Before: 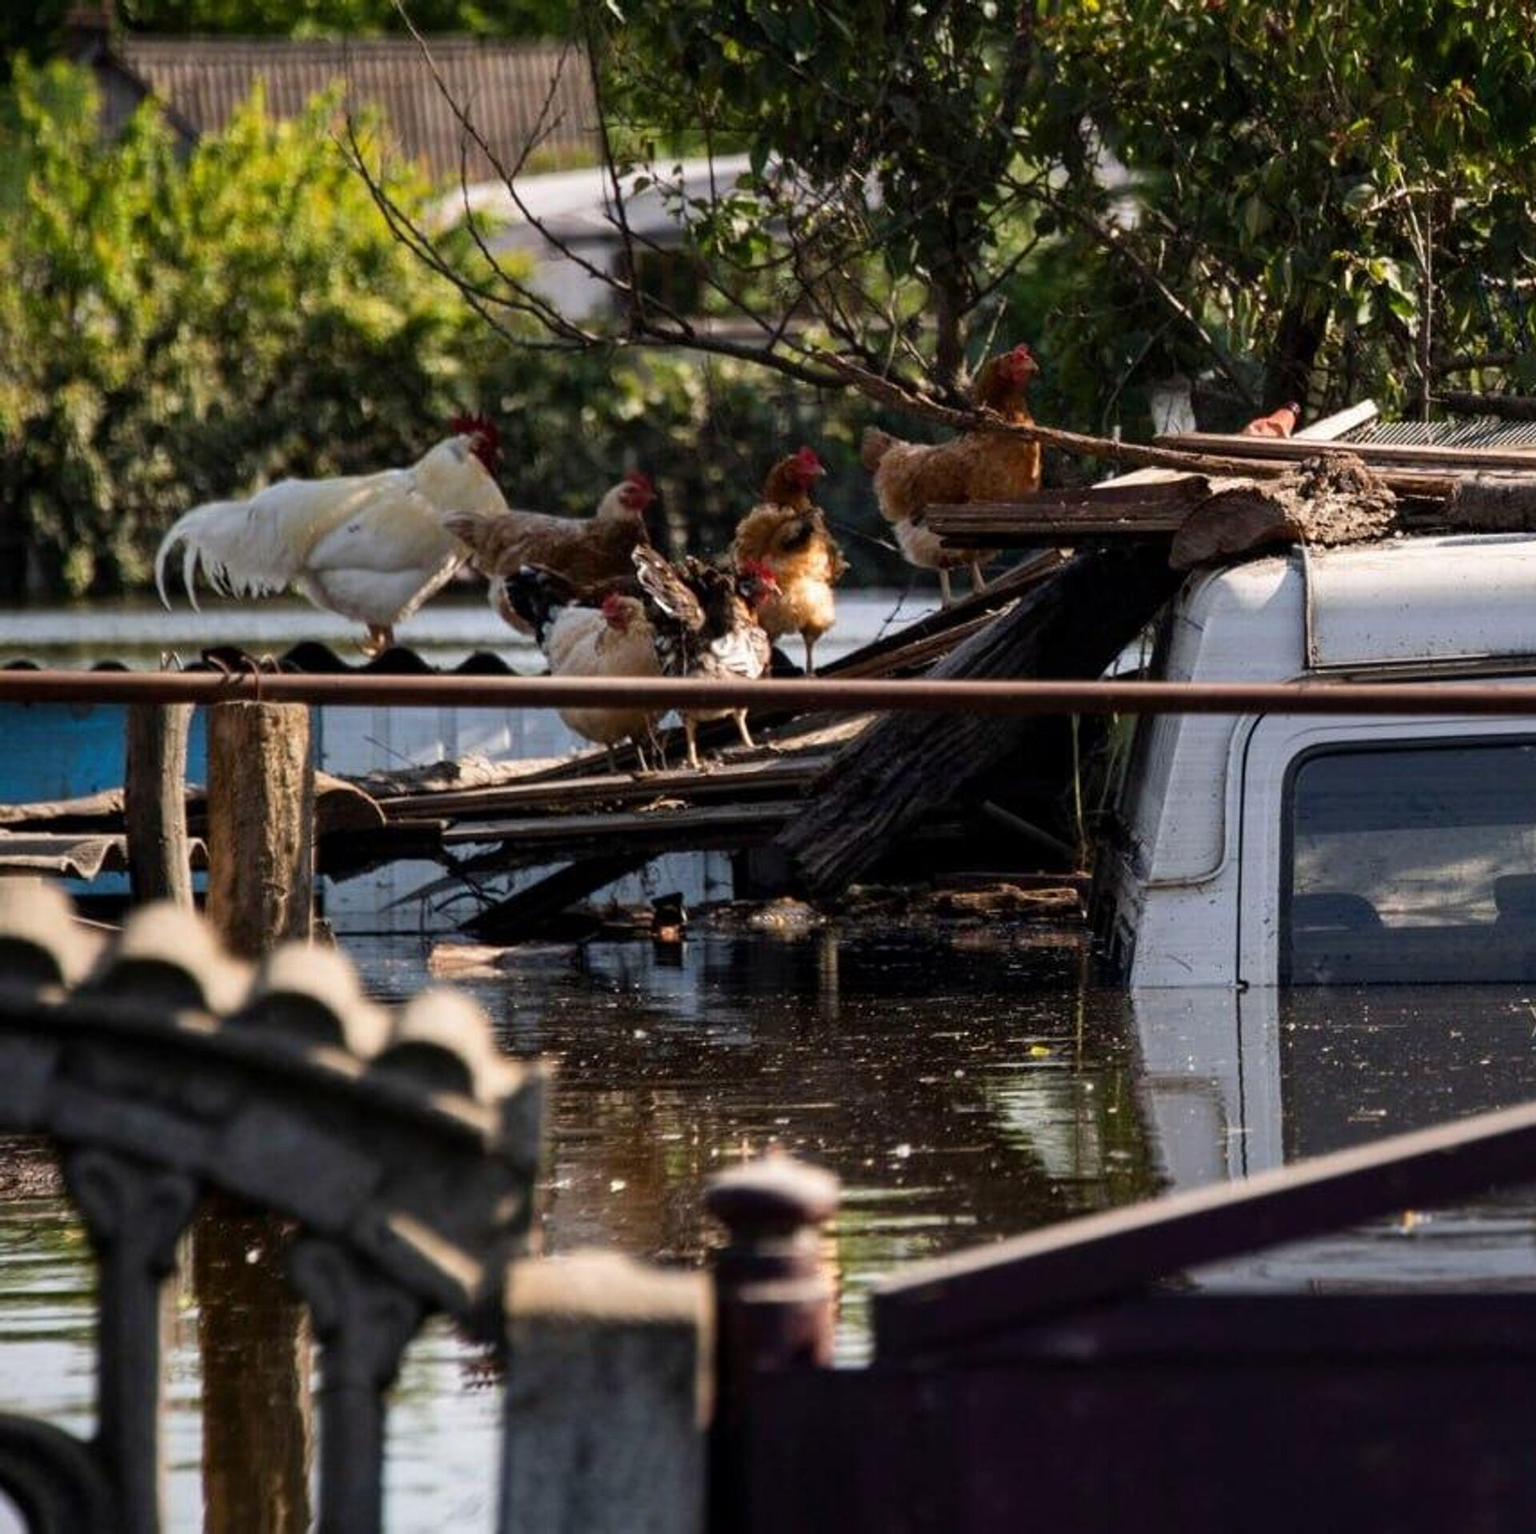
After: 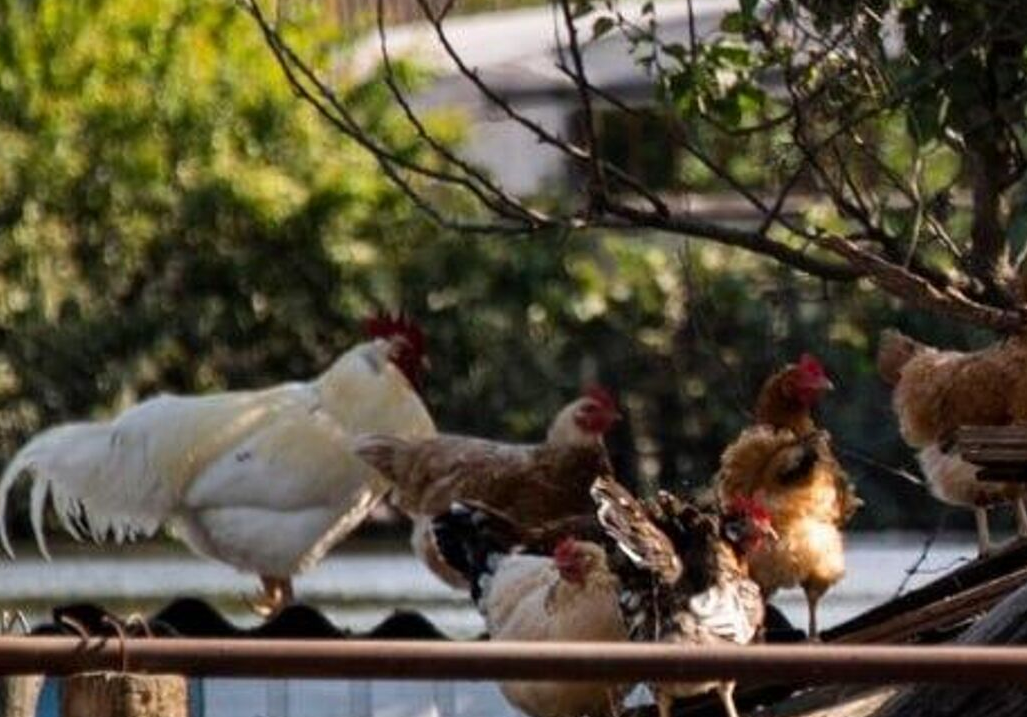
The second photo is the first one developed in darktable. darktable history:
crop: left 10.373%, top 10.668%, right 36.117%, bottom 51.923%
